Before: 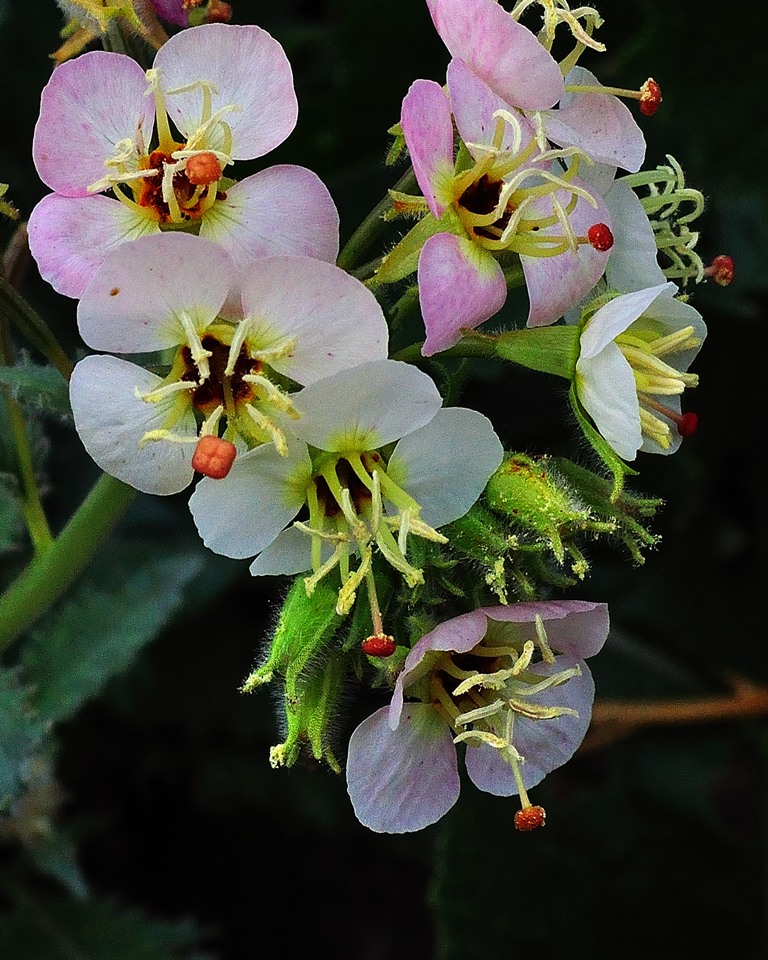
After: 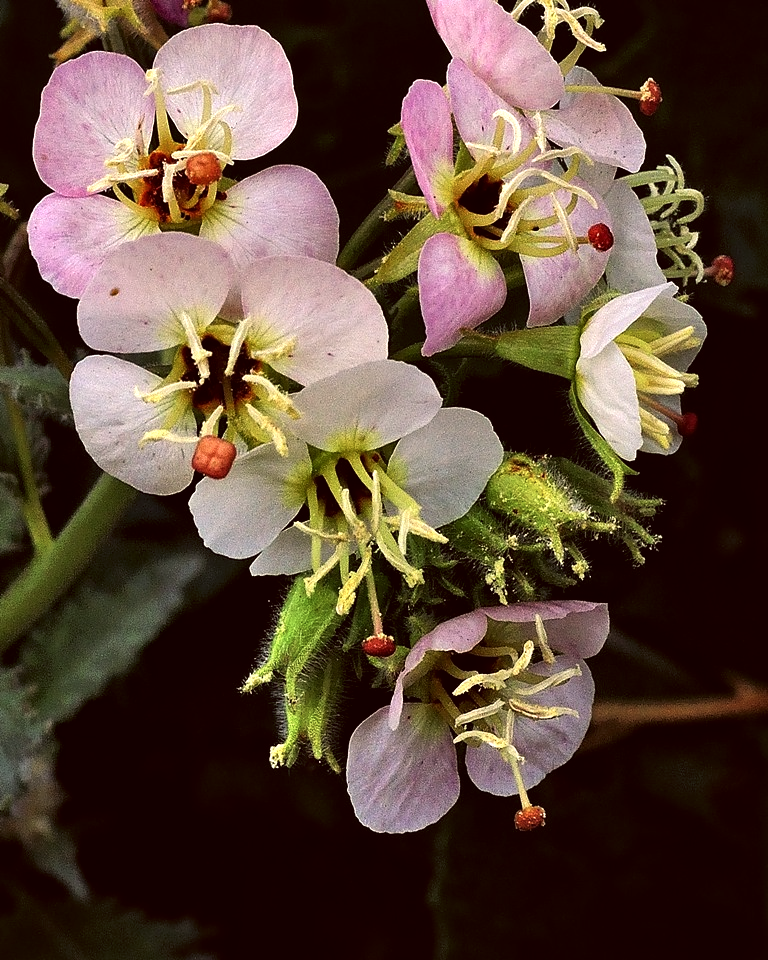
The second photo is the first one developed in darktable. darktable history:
levels: mode automatic, black 0.023%, white 99.97%, levels [0.062, 0.494, 0.925]
local contrast: mode bilateral grid, contrast 20, coarseness 50, detail 148%, midtone range 0.2
color correction: highlights a* 10.21, highlights b* 9.79, shadows a* 8.61, shadows b* 7.88, saturation 0.8
tone equalizer: -8 EV -0.417 EV, -7 EV -0.389 EV, -6 EV -0.333 EV, -5 EV -0.222 EV, -3 EV 0.222 EV, -2 EV 0.333 EV, -1 EV 0.389 EV, +0 EV 0.417 EV, edges refinement/feathering 500, mask exposure compensation -1.57 EV, preserve details no
